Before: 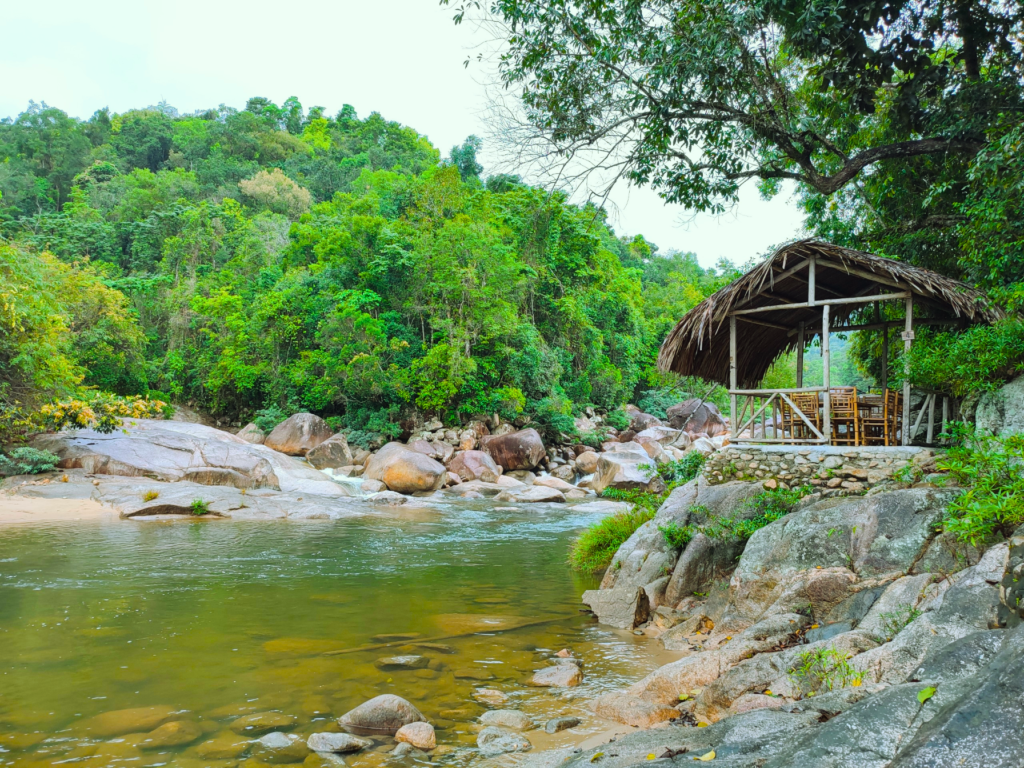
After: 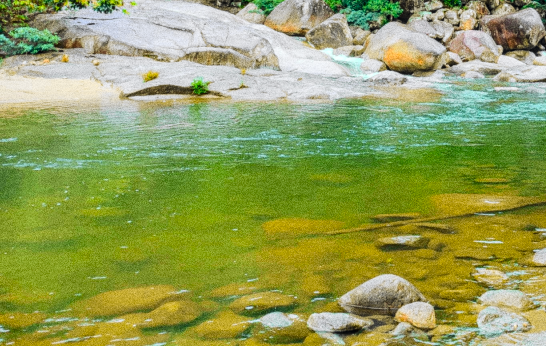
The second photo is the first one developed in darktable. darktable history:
tone curve: curves: ch0 [(0, 0) (0.071, 0.047) (0.266, 0.26) (0.483, 0.554) (0.753, 0.811) (1, 0.983)]; ch1 [(0, 0) (0.346, 0.307) (0.408, 0.369) (0.463, 0.443) (0.482, 0.493) (0.502, 0.5) (0.517, 0.502) (0.55, 0.548) (0.597, 0.624) (0.651, 0.698) (1, 1)]; ch2 [(0, 0) (0.346, 0.34) (0.434, 0.46) (0.485, 0.494) (0.5, 0.494) (0.517, 0.506) (0.535, 0.529) (0.583, 0.611) (0.625, 0.666) (1, 1)], color space Lab, independent channels, preserve colors none
grain: coarseness 0.09 ISO, strength 40%
local contrast: on, module defaults
crop and rotate: top 54.778%, right 46.61%, bottom 0.159%
